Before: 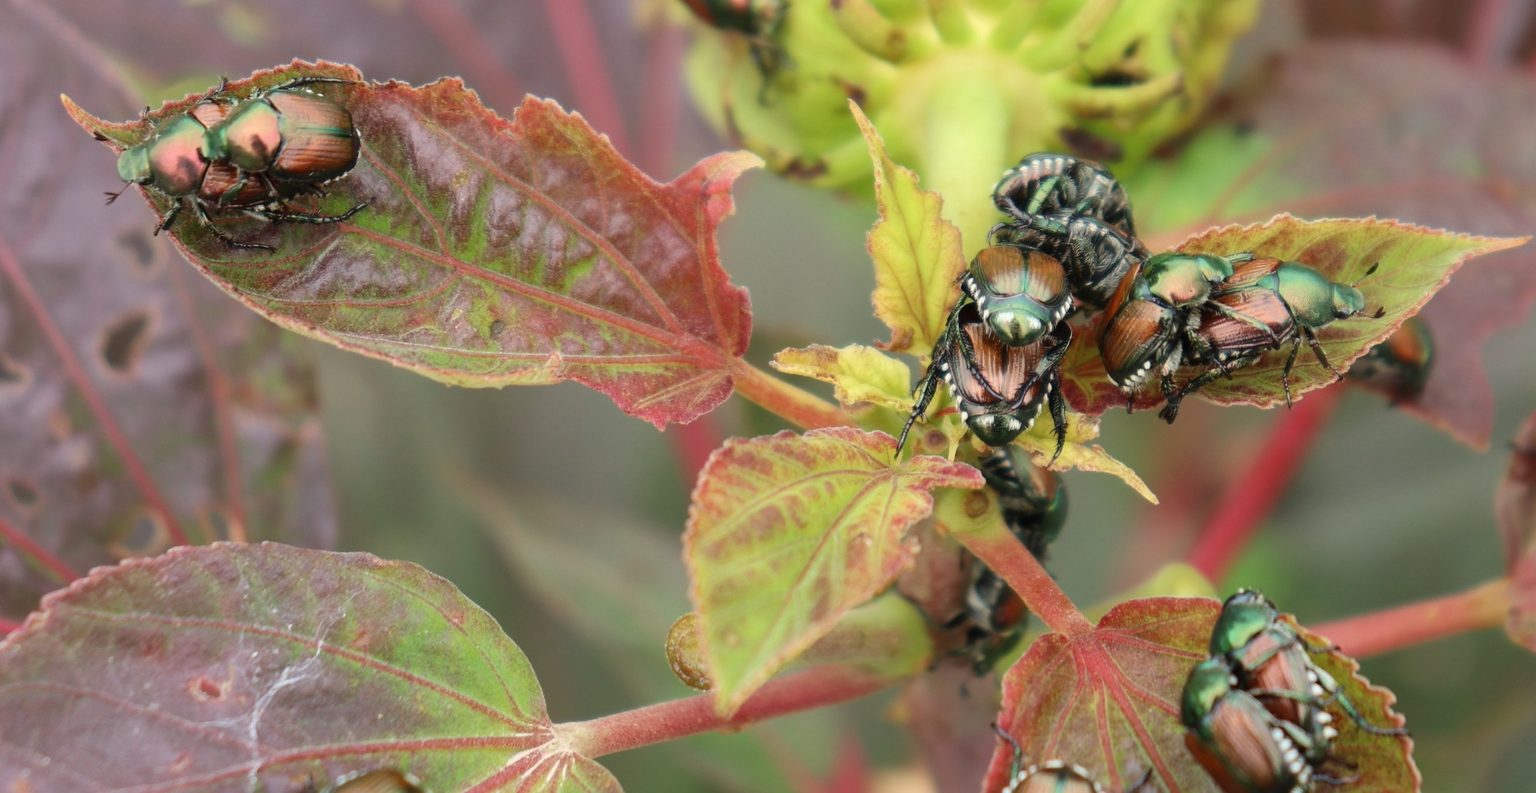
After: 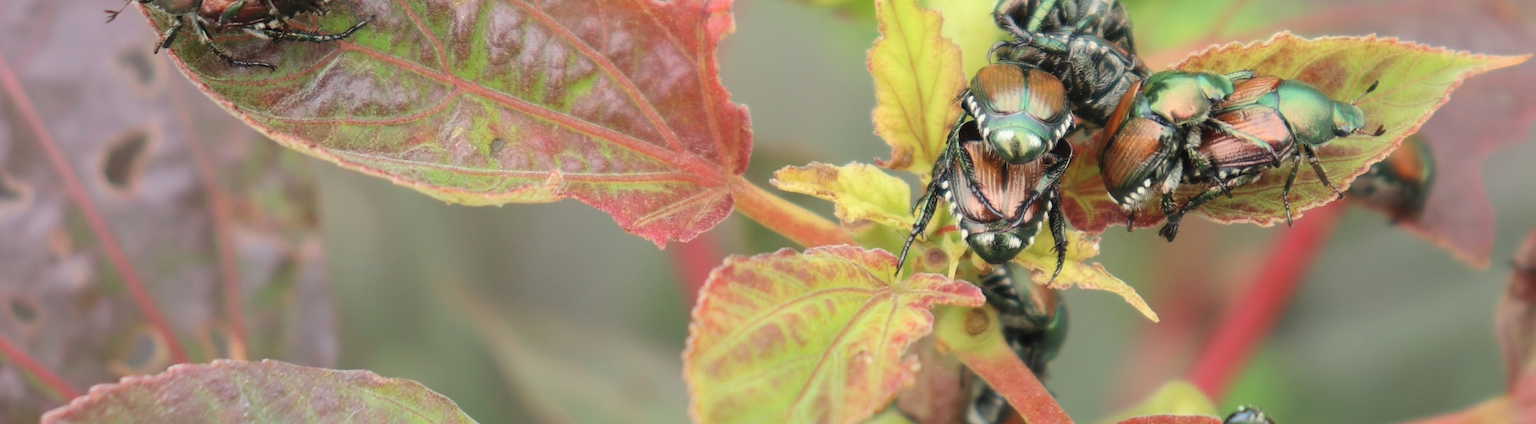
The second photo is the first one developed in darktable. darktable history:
contrast brightness saturation: brightness 0.13
crop and rotate: top 23.043%, bottom 23.437%
